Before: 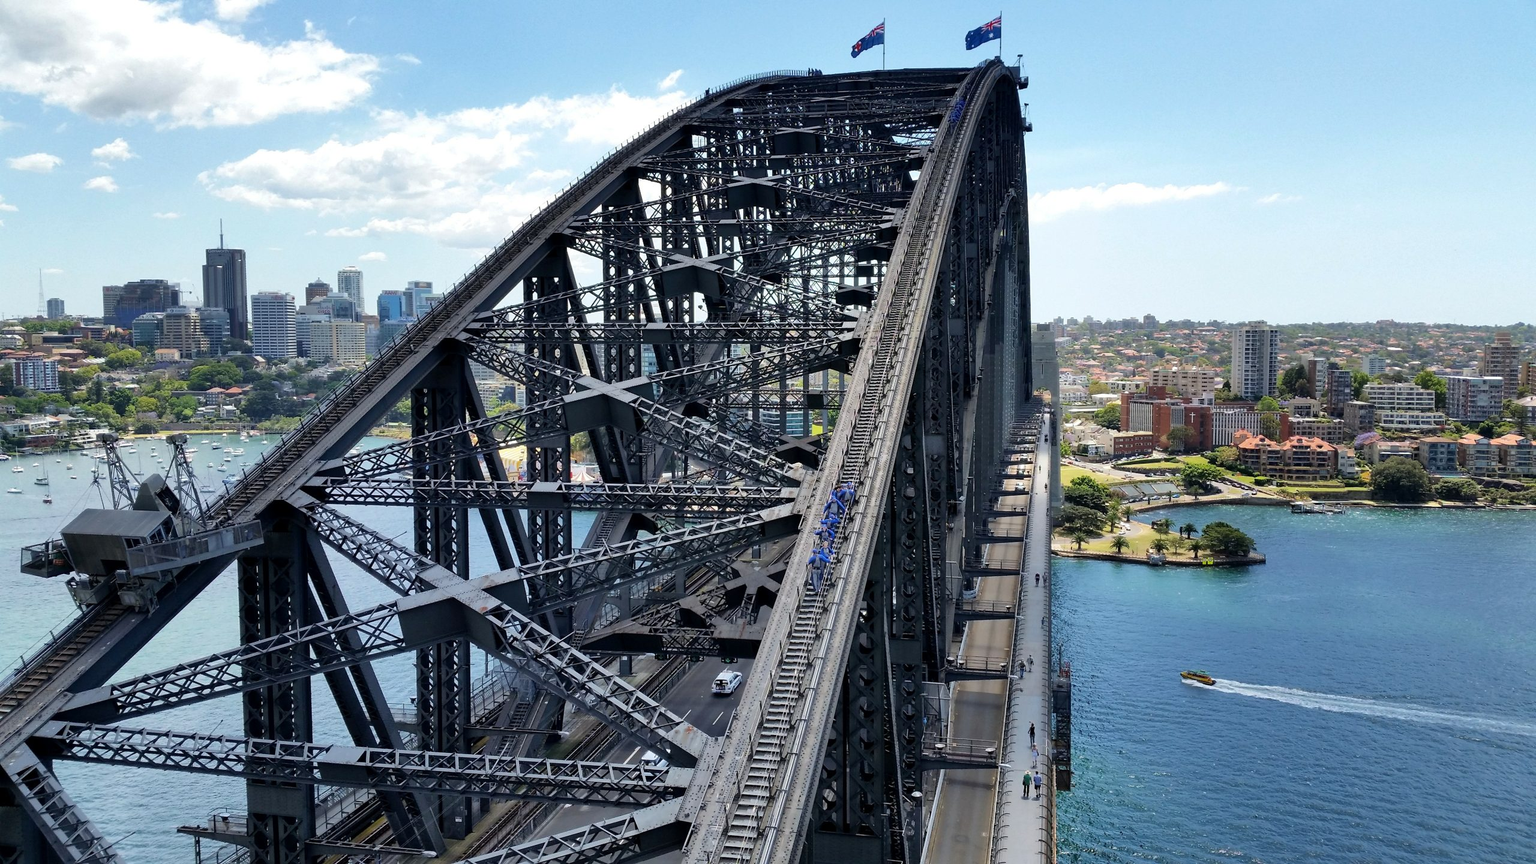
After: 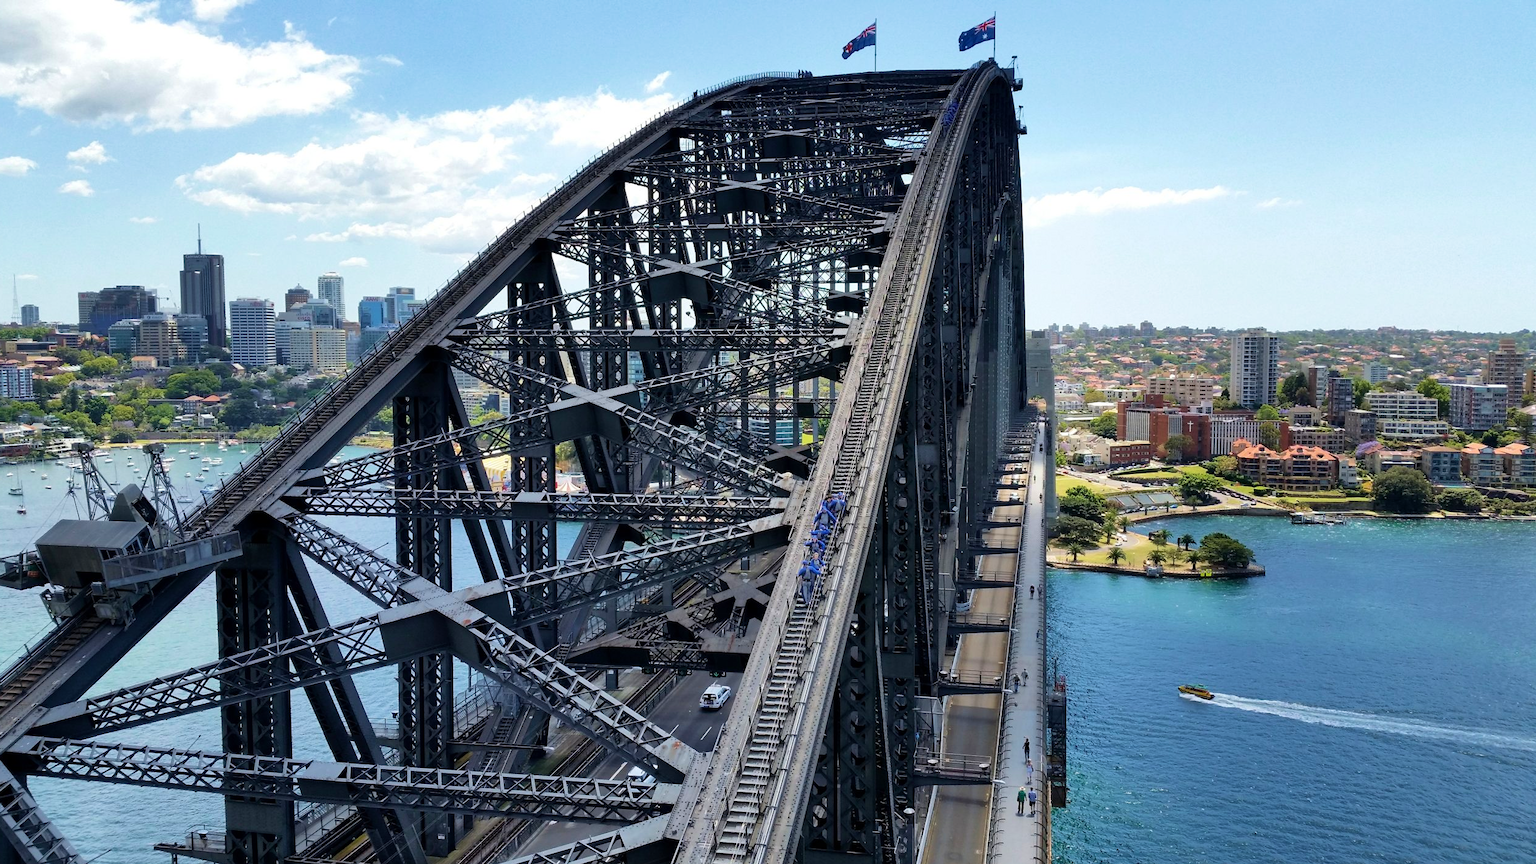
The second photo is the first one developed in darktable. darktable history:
contrast brightness saturation: contrast 0.05
crop: left 1.743%, right 0.268%, bottom 2.011%
velvia: strength 27%
